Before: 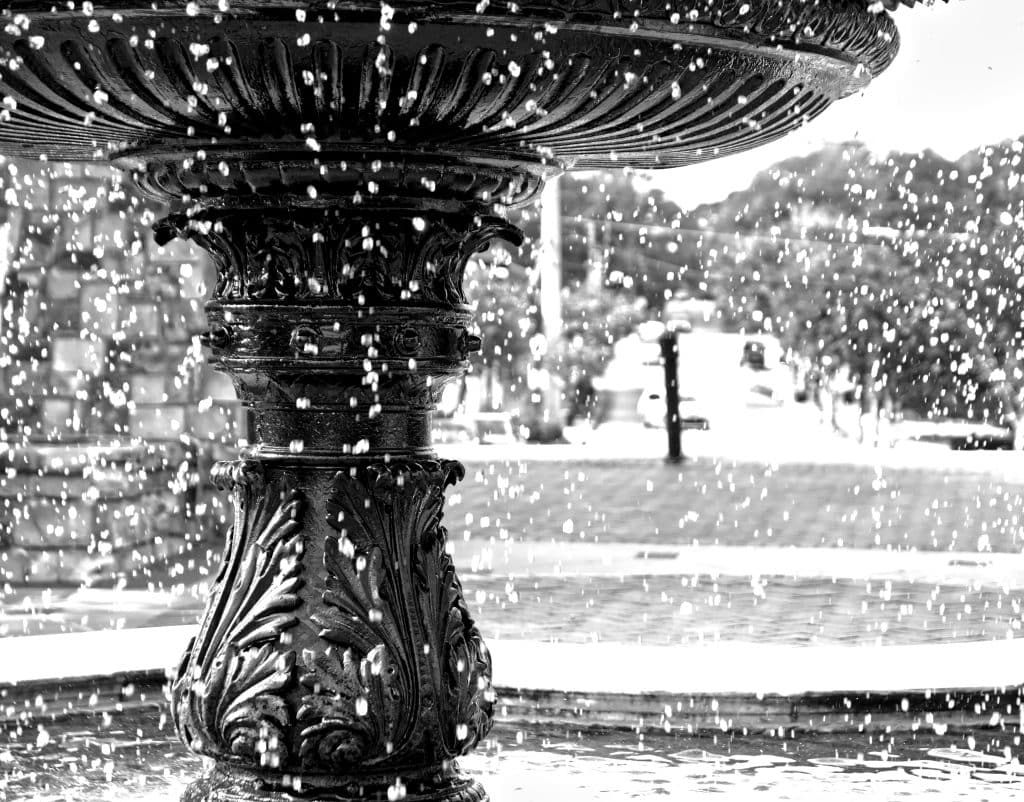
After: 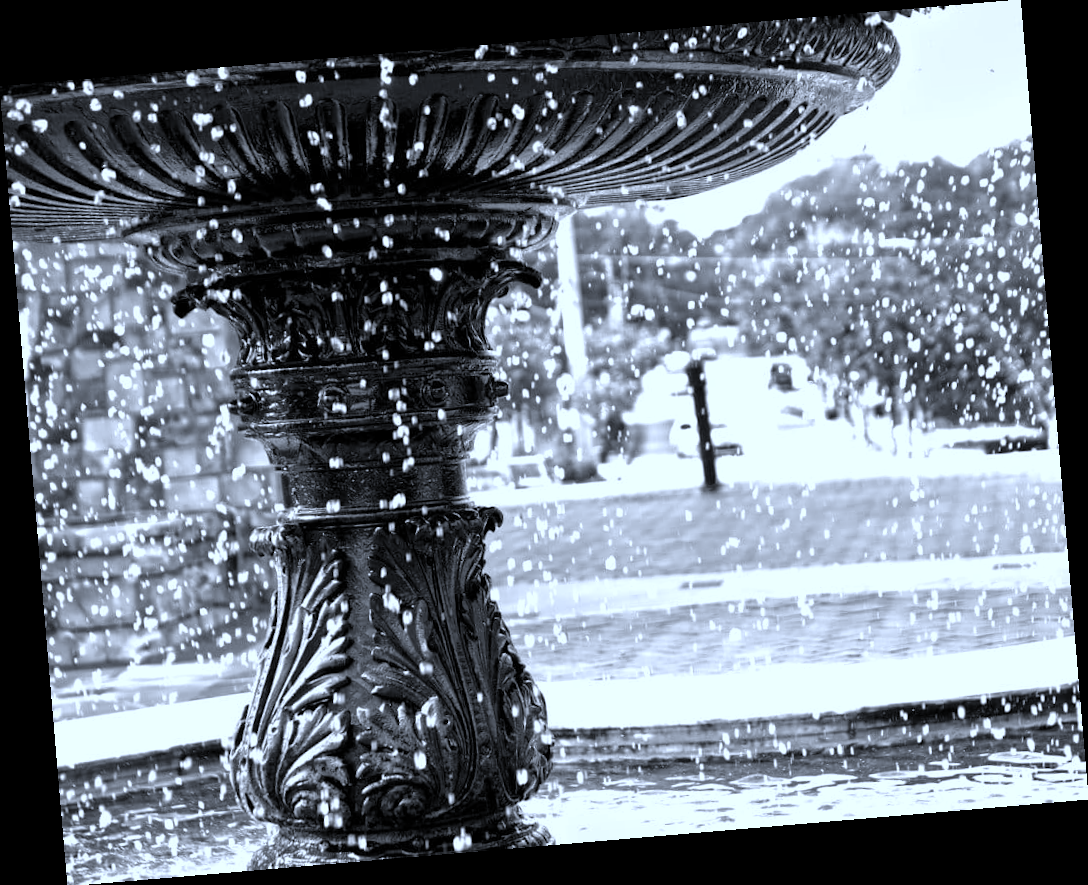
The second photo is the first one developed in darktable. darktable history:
white balance: red 0.926, green 1.003, blue 1.133
rotate and perspective: rotation -4.86°, automatic cropping off
